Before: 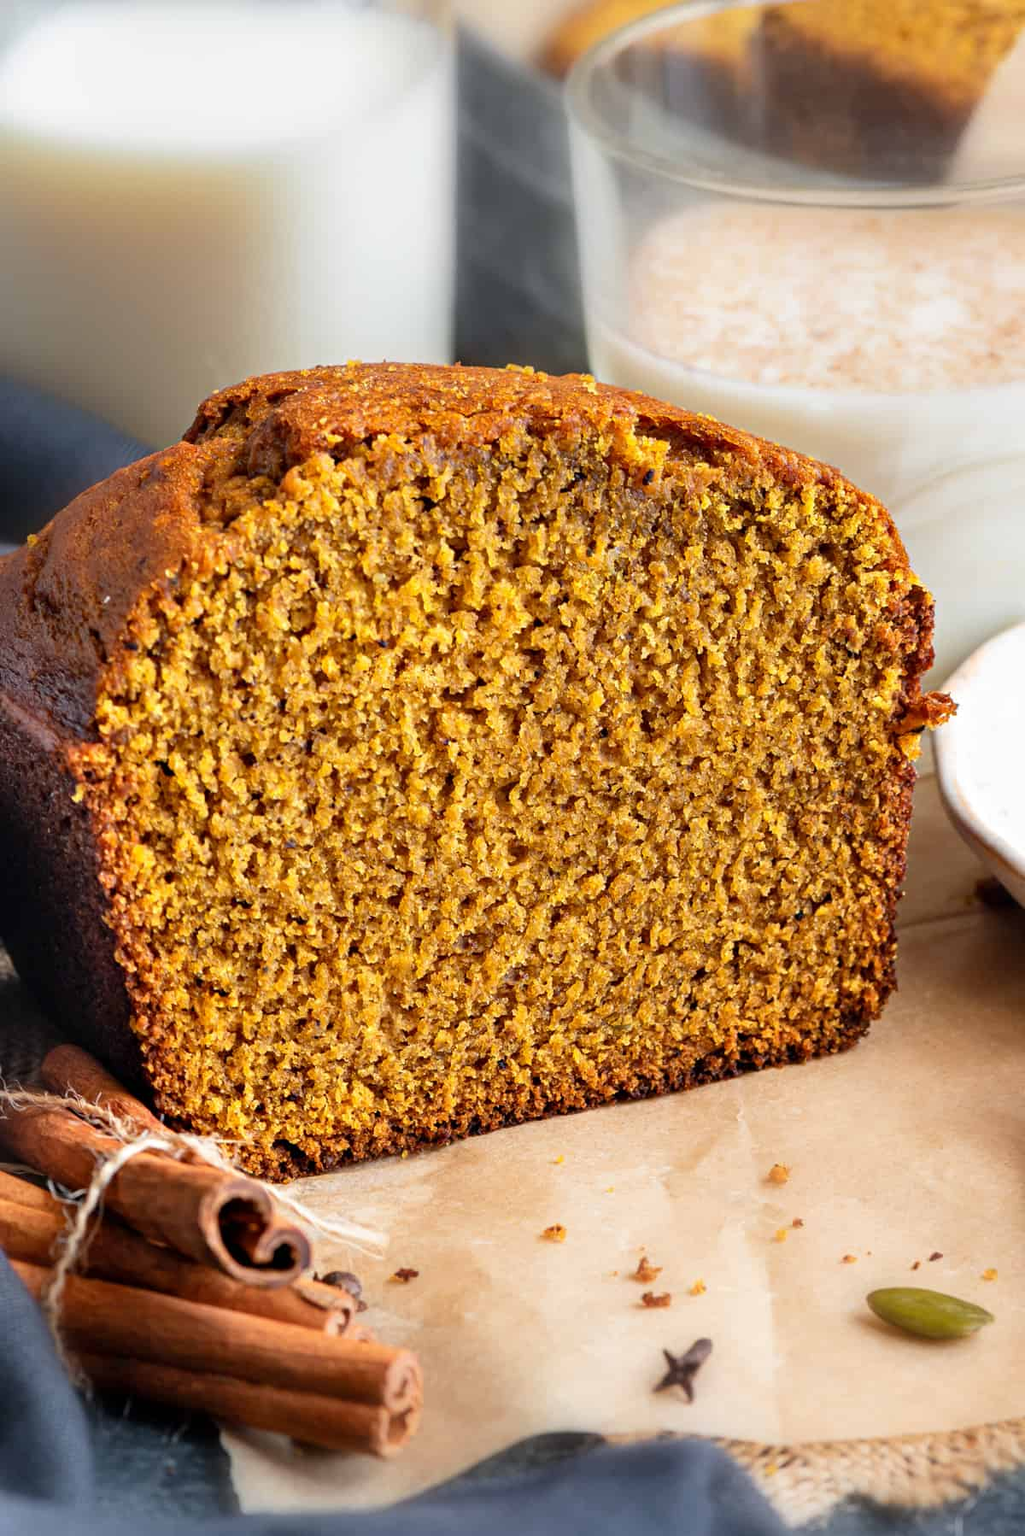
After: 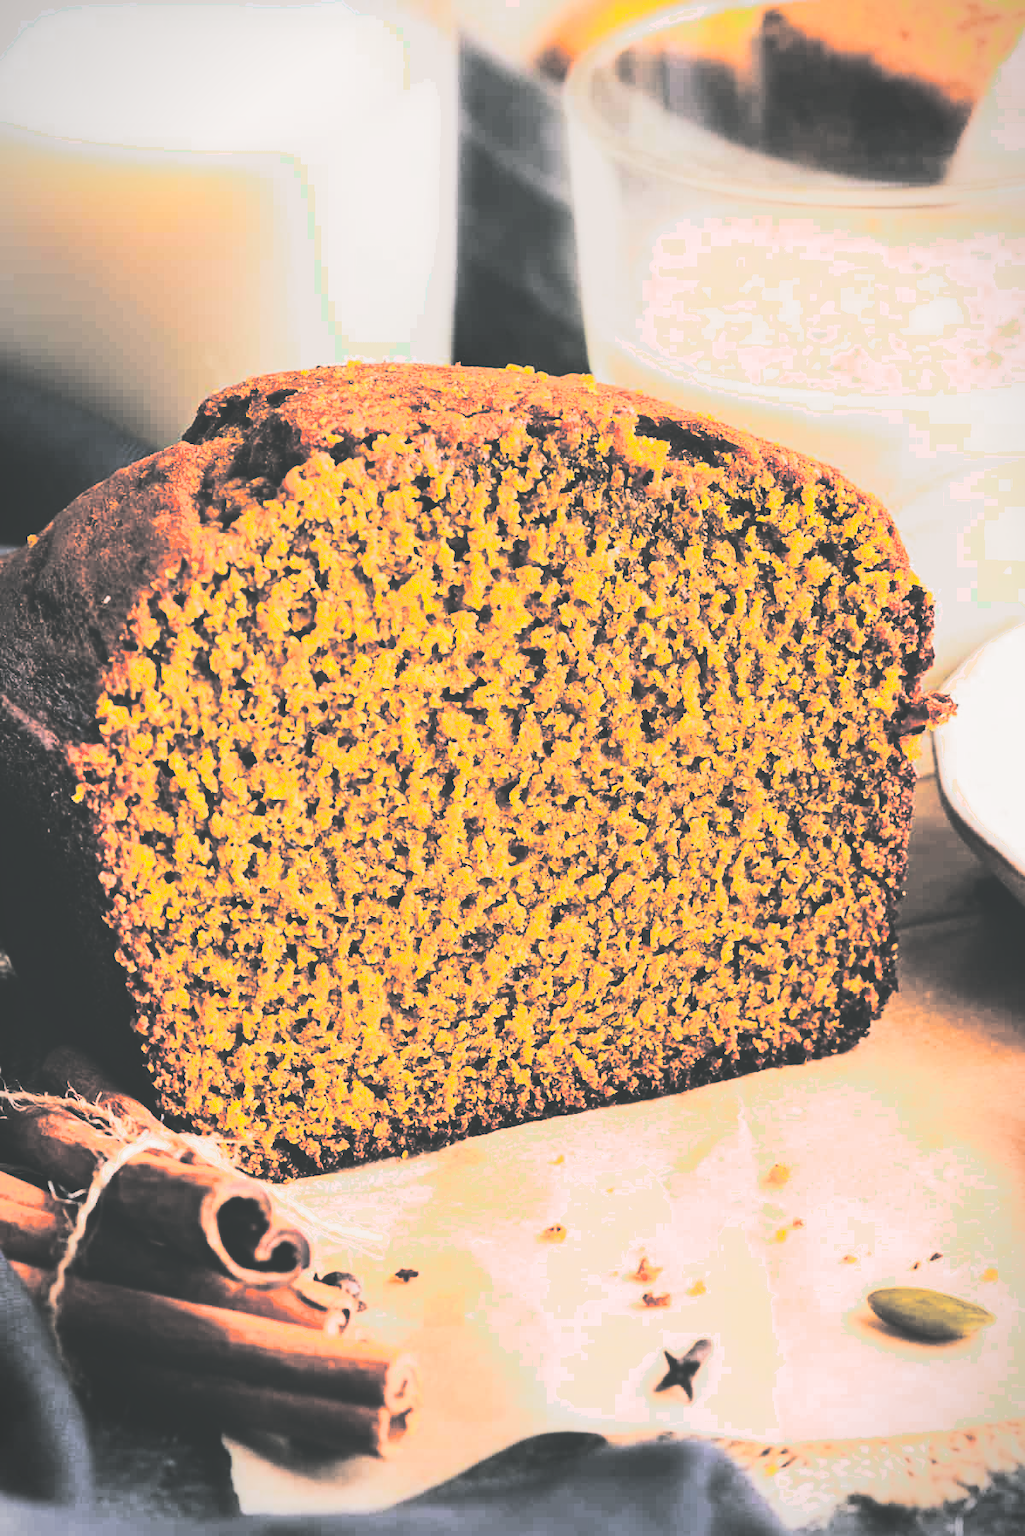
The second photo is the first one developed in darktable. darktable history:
exposure: black level correction -0.071, exposure 0.5 EV, compensate highlight preservation false
vibrance: vibrance 20%
vignetting: fall-off start 100%, fall-off radius 64.94%, automatic ratio true, unbound false
contrast brightness saturation: contrast 0.5, saturation -0.1
tone curve: curves: ch0 [(0, 0.172) (1, 0.91)], color space Lab, independent channels, preserve colors none
base curve: curves: ch0 [(0, 0.036) (0.083, 0.04) (0.804, 1)], preserve colors none
split-toning: shadows › hue 190.8°, shadows › saturation 0.05, highlights › hue 54°, highlights › saturation 0.05, compress 0%
color correction: highlights a* 5.81, highlights b* 4.84
